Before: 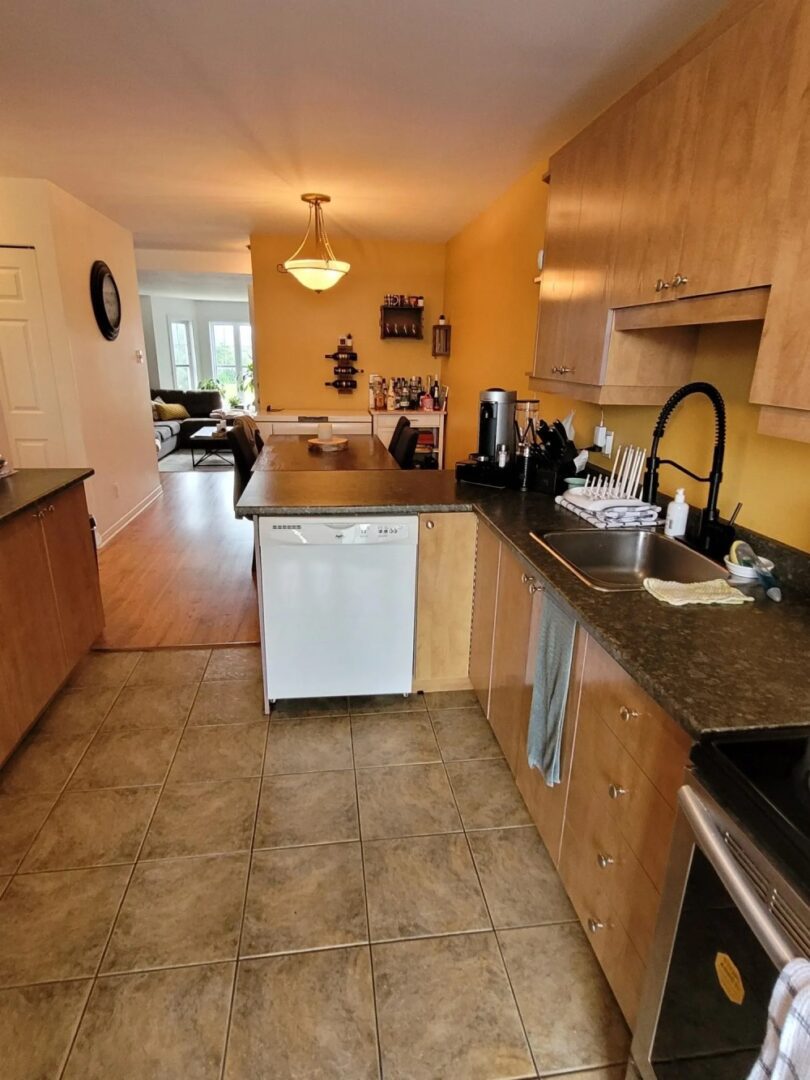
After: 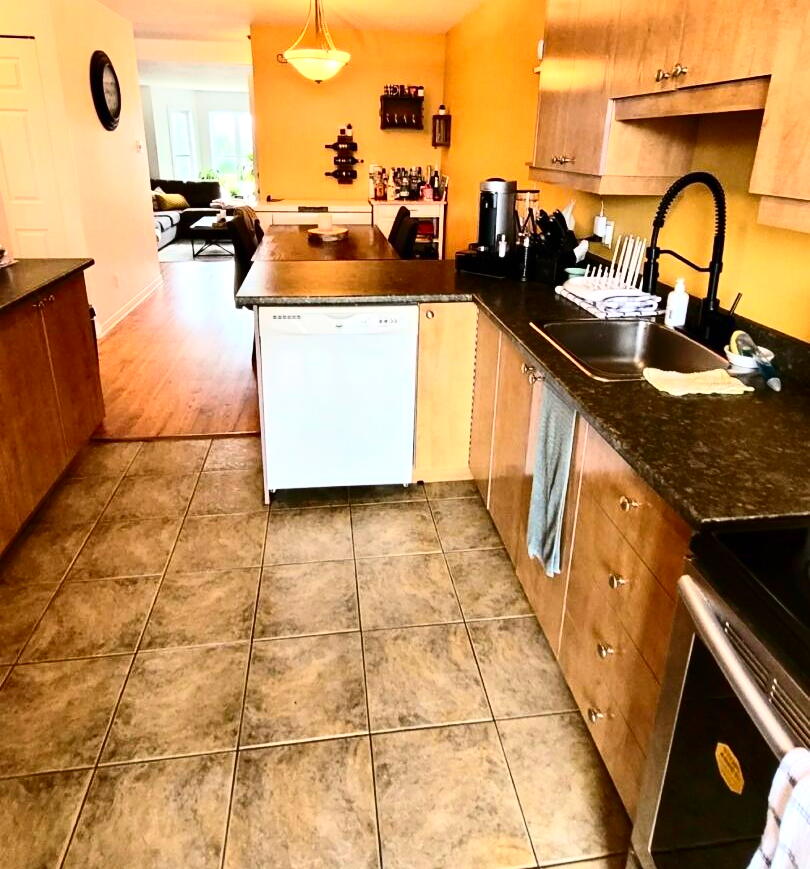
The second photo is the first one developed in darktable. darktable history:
crop and rotate: top 19.457%
contrast brightness saturation: contrast 0.412, brightness 0.053, saturation 0.263
exposure: exposure 0.576 EV, compensate highlight preservation false
